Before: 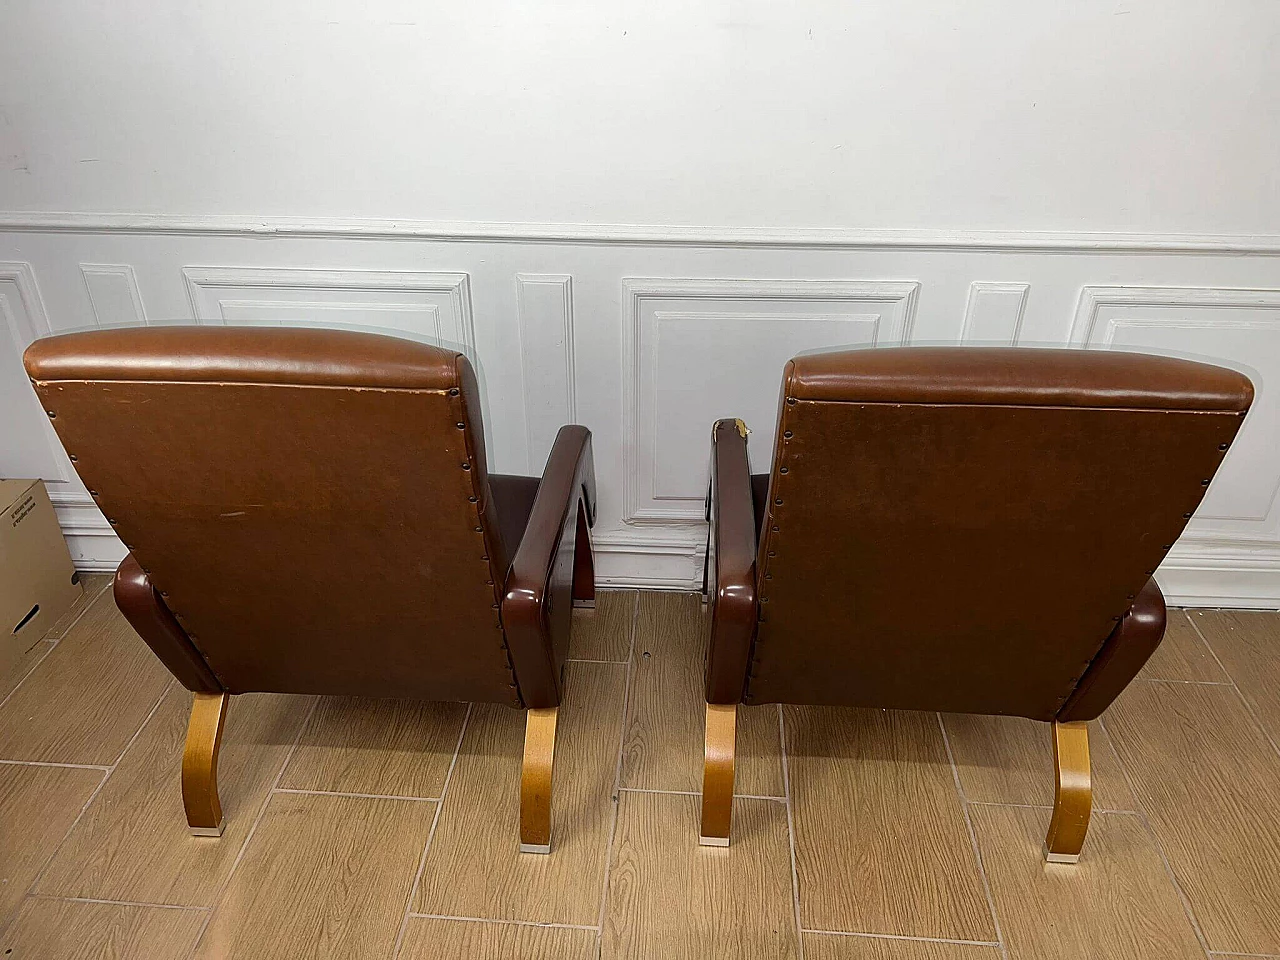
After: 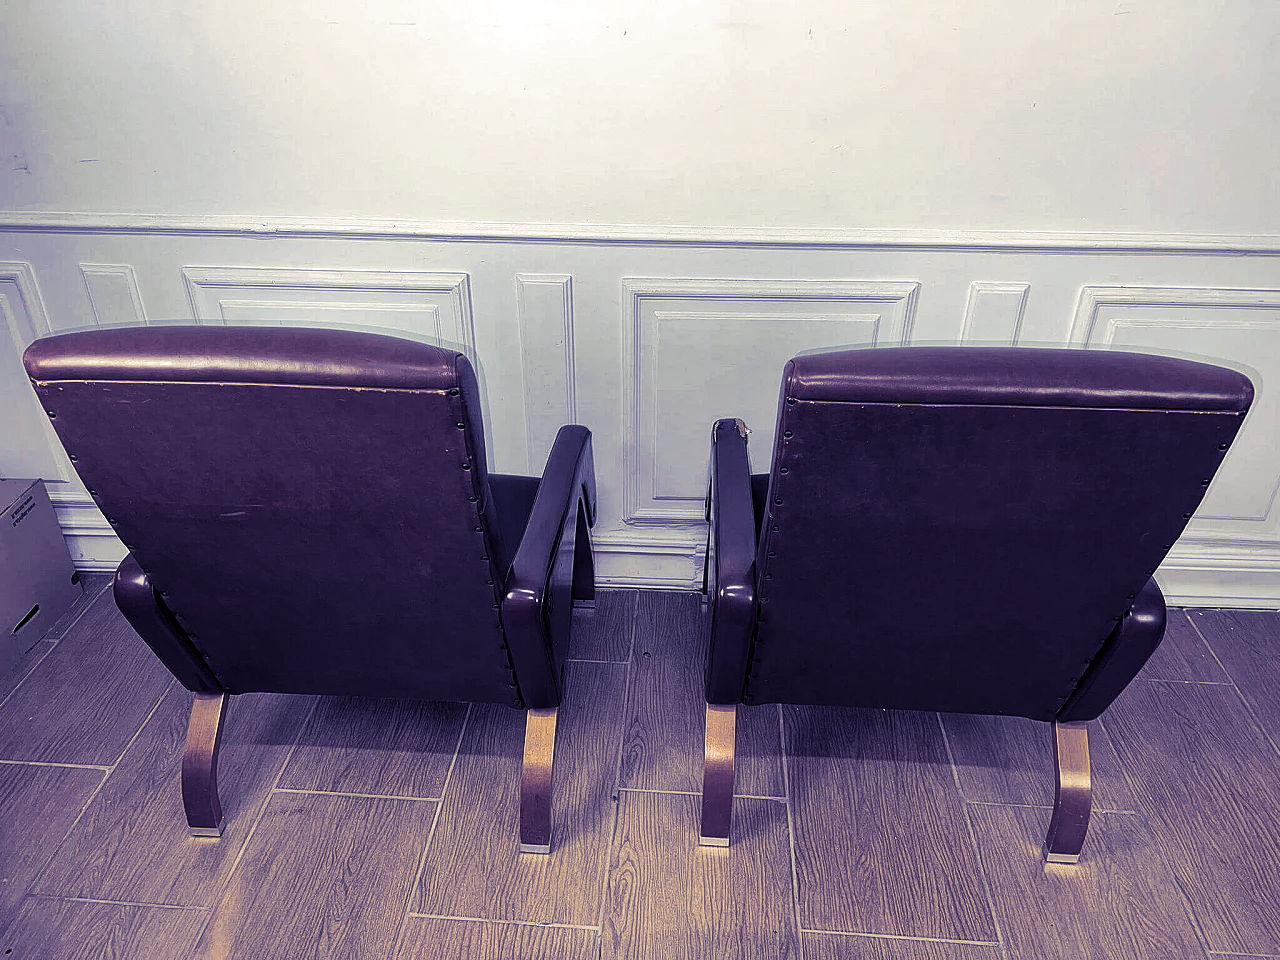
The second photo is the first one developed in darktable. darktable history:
split-toning: shadows › hue 242.67°, shadows › saturation 0.733, highlights › hue 45.33°, highlights › saturation 0.667, balance -53.304, compress 21.15%
color balance: mode lift, gamma, gain (sRGB), lift [1, 1, 1.022, 1.026]
local contrast: highlights 99%, shadows 86%, detail 160%, midtone range 0.2
